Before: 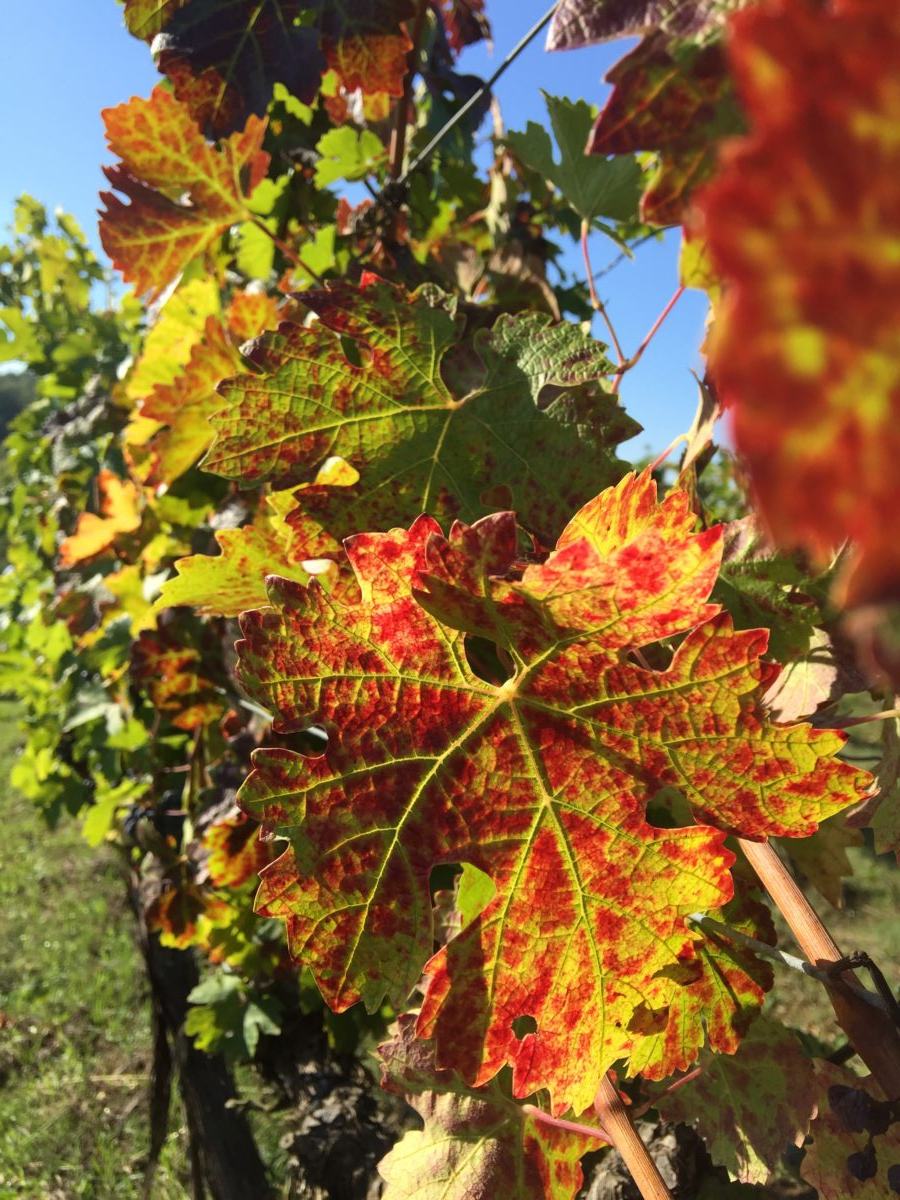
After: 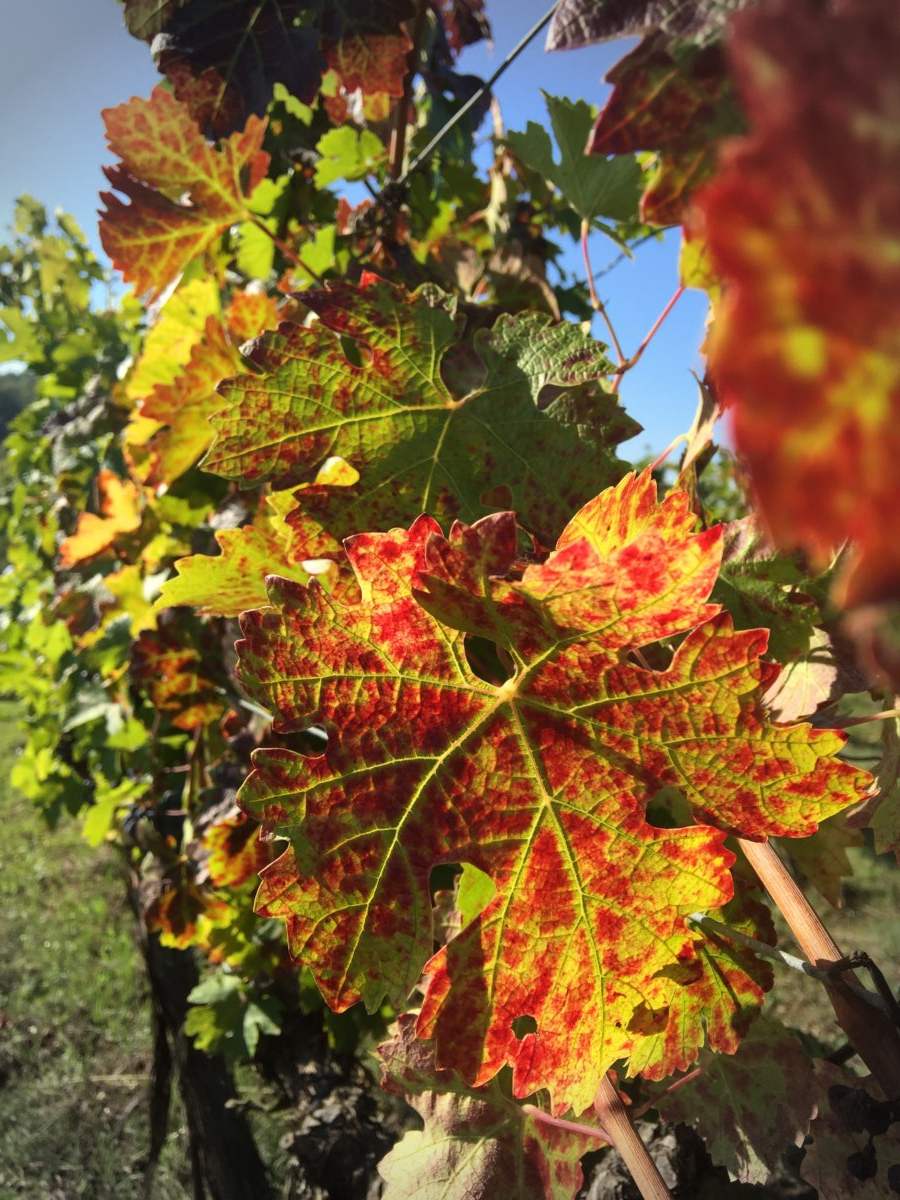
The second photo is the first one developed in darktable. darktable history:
vignetting: fall-off radius 32.54%
